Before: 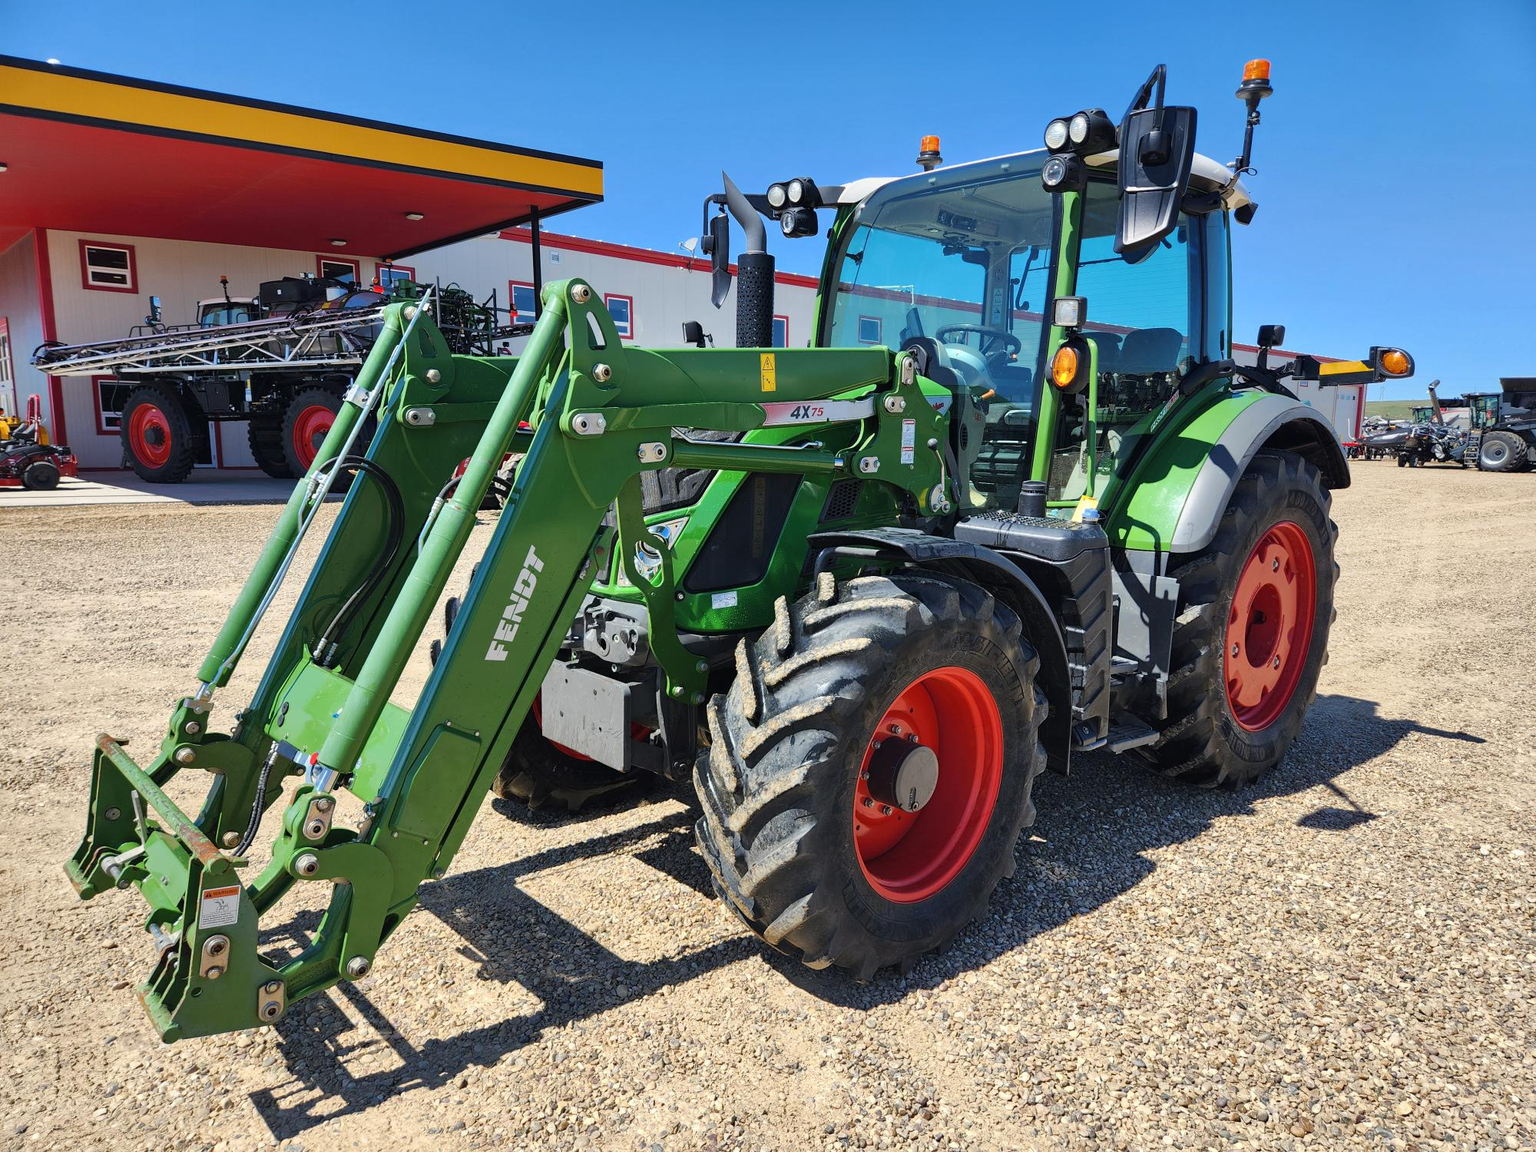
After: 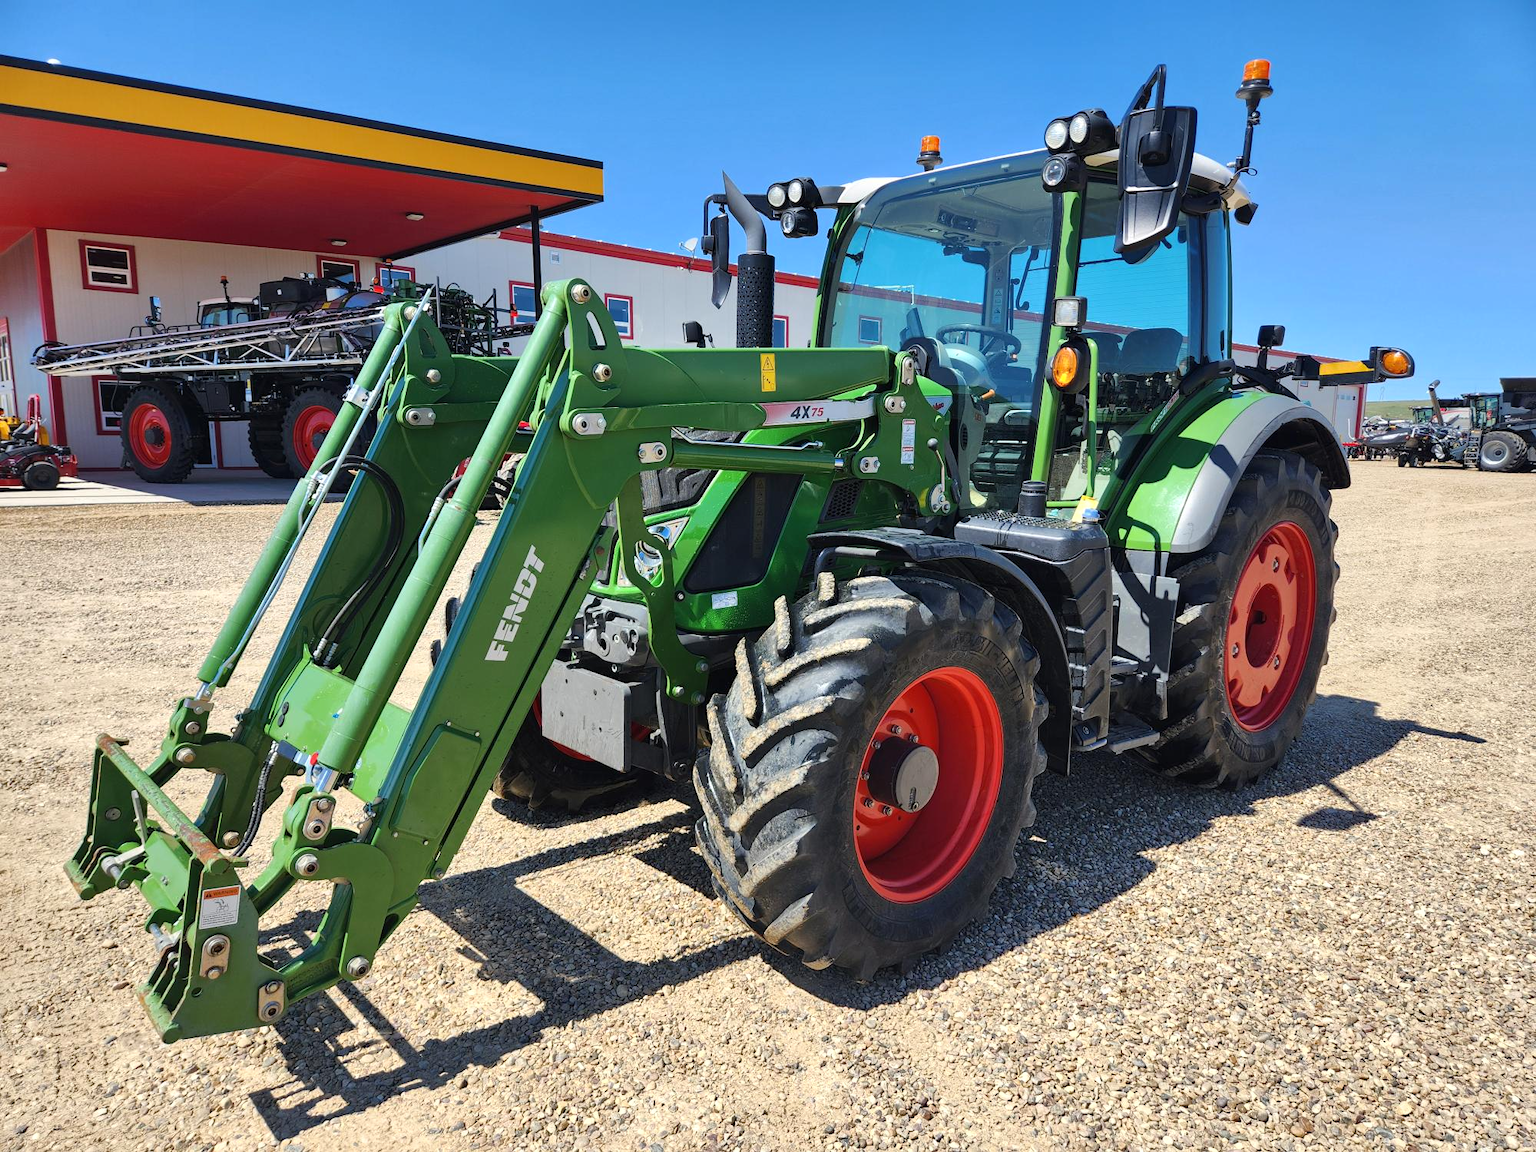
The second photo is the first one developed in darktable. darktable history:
exposure: exposure 0.132 EV, compensate exposure bias true, compensate highlight preservation false
